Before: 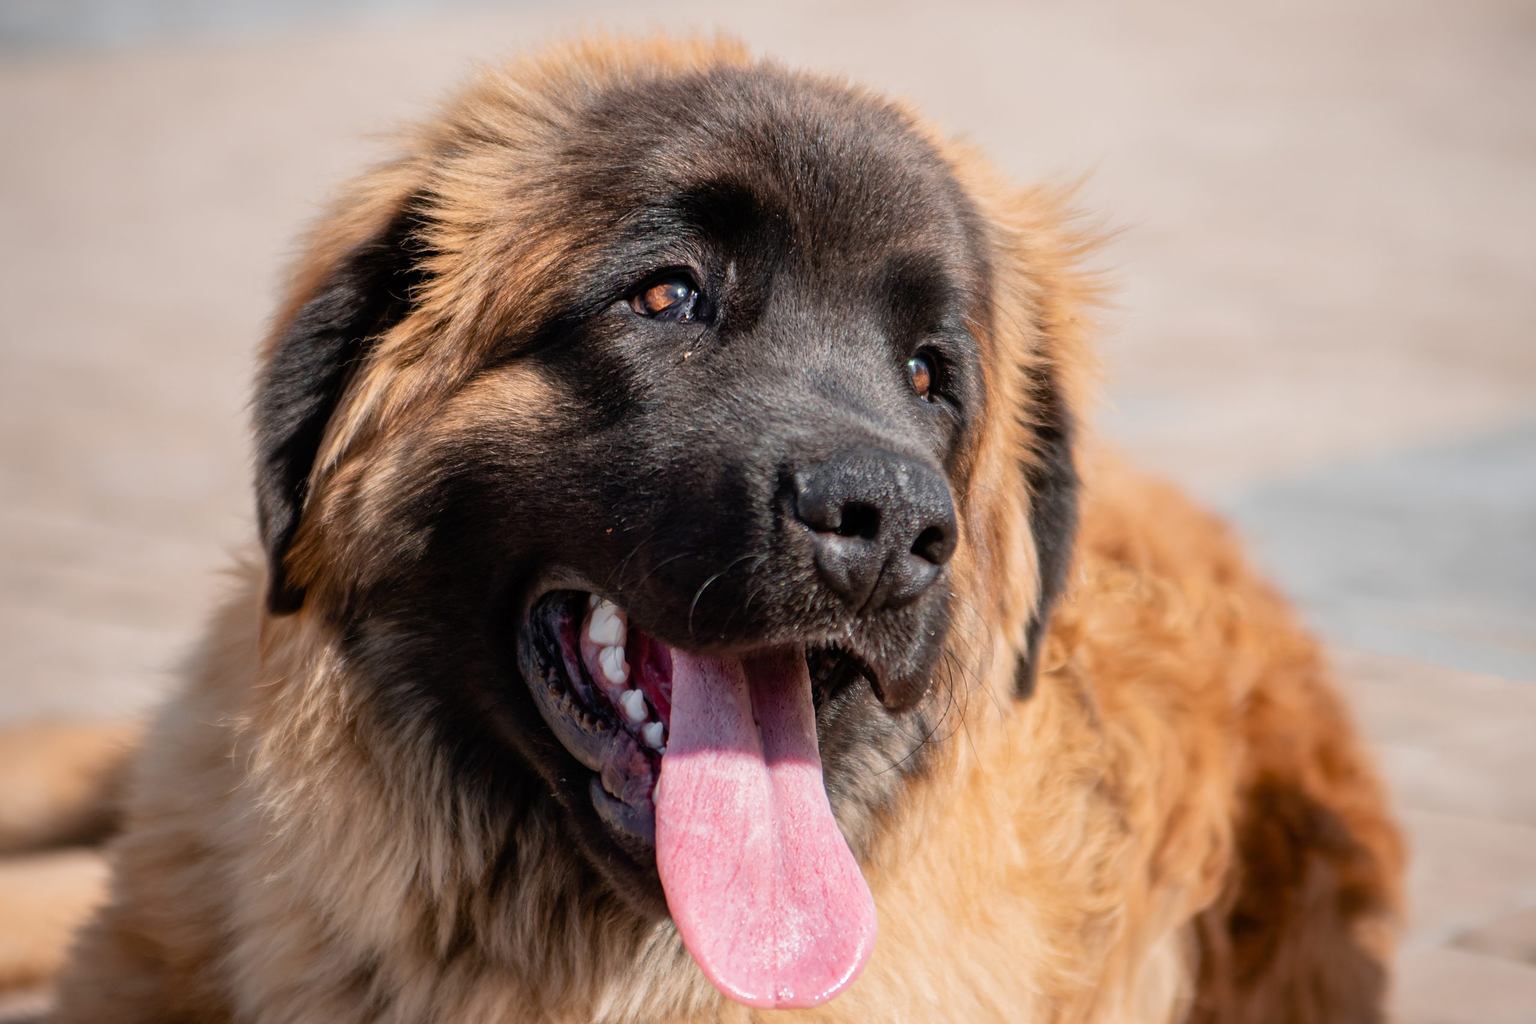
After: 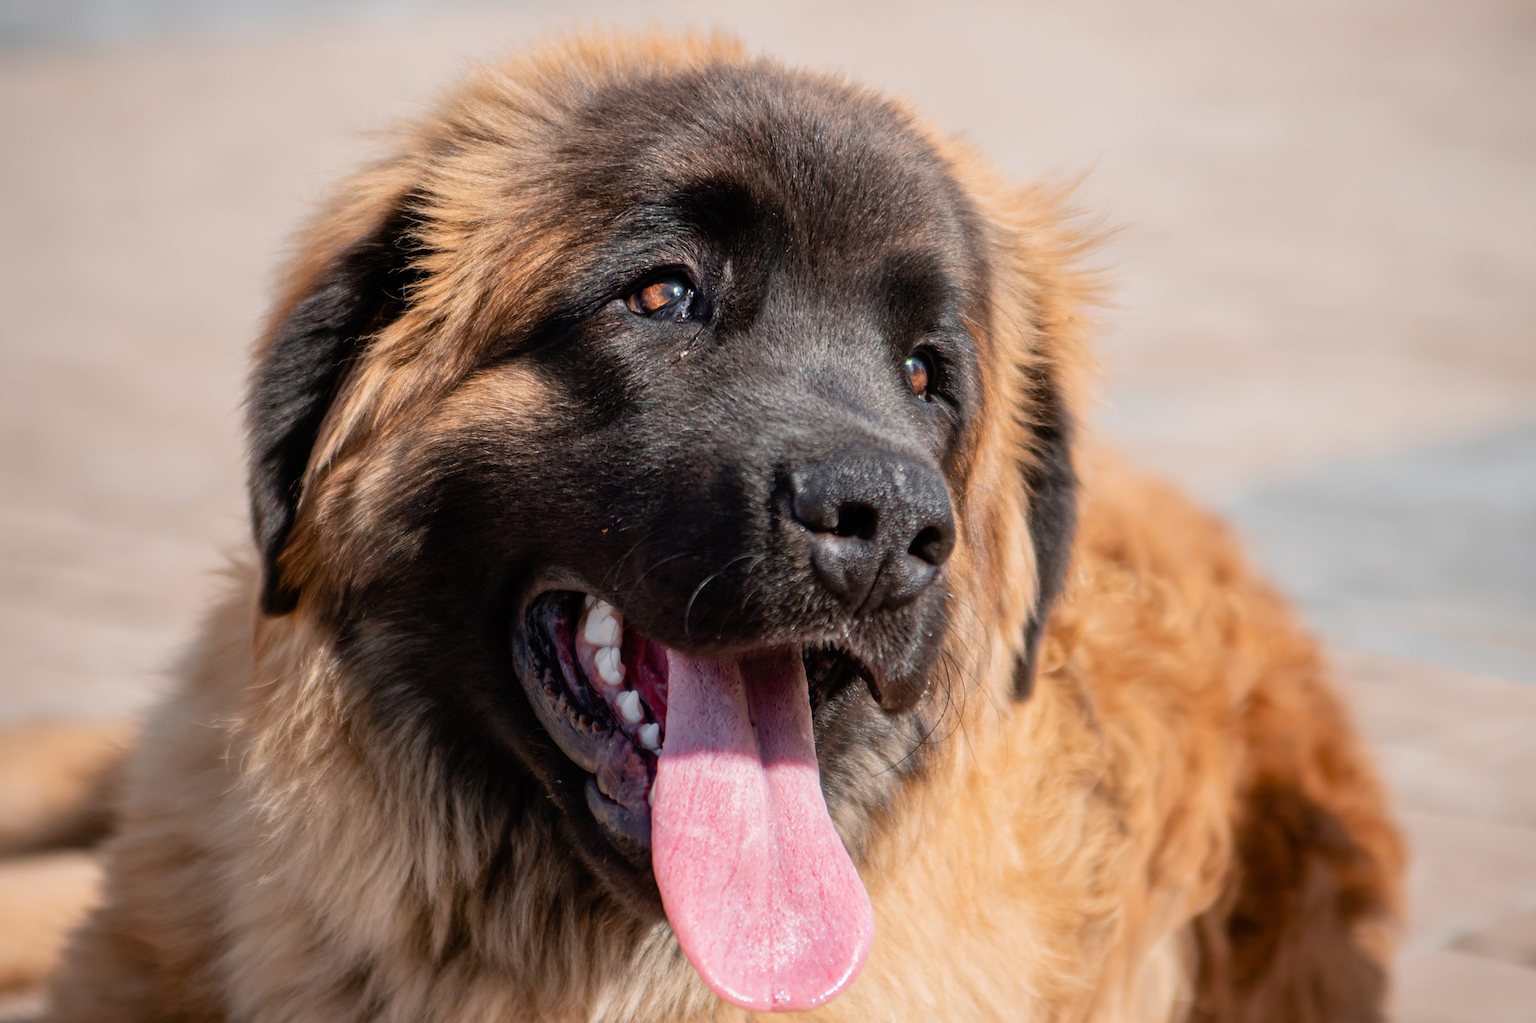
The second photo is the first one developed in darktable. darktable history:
crop and rotate: left 0.525%, top 0.321%, bottom 0.308%
